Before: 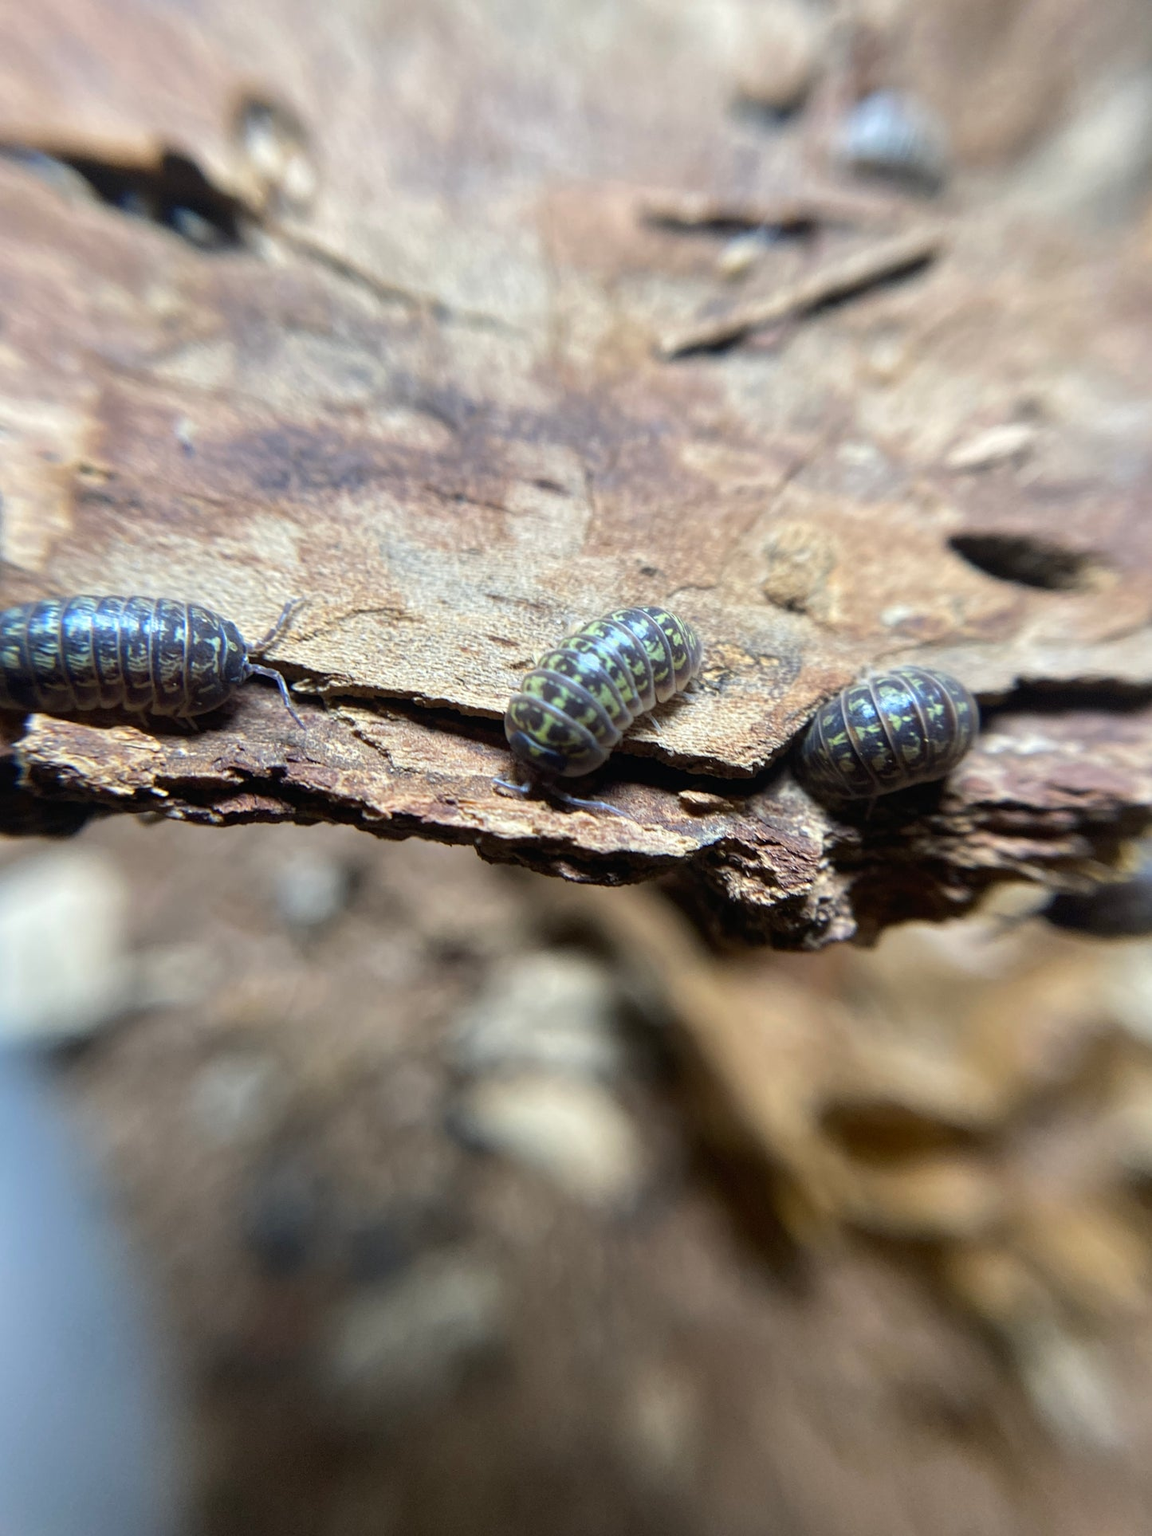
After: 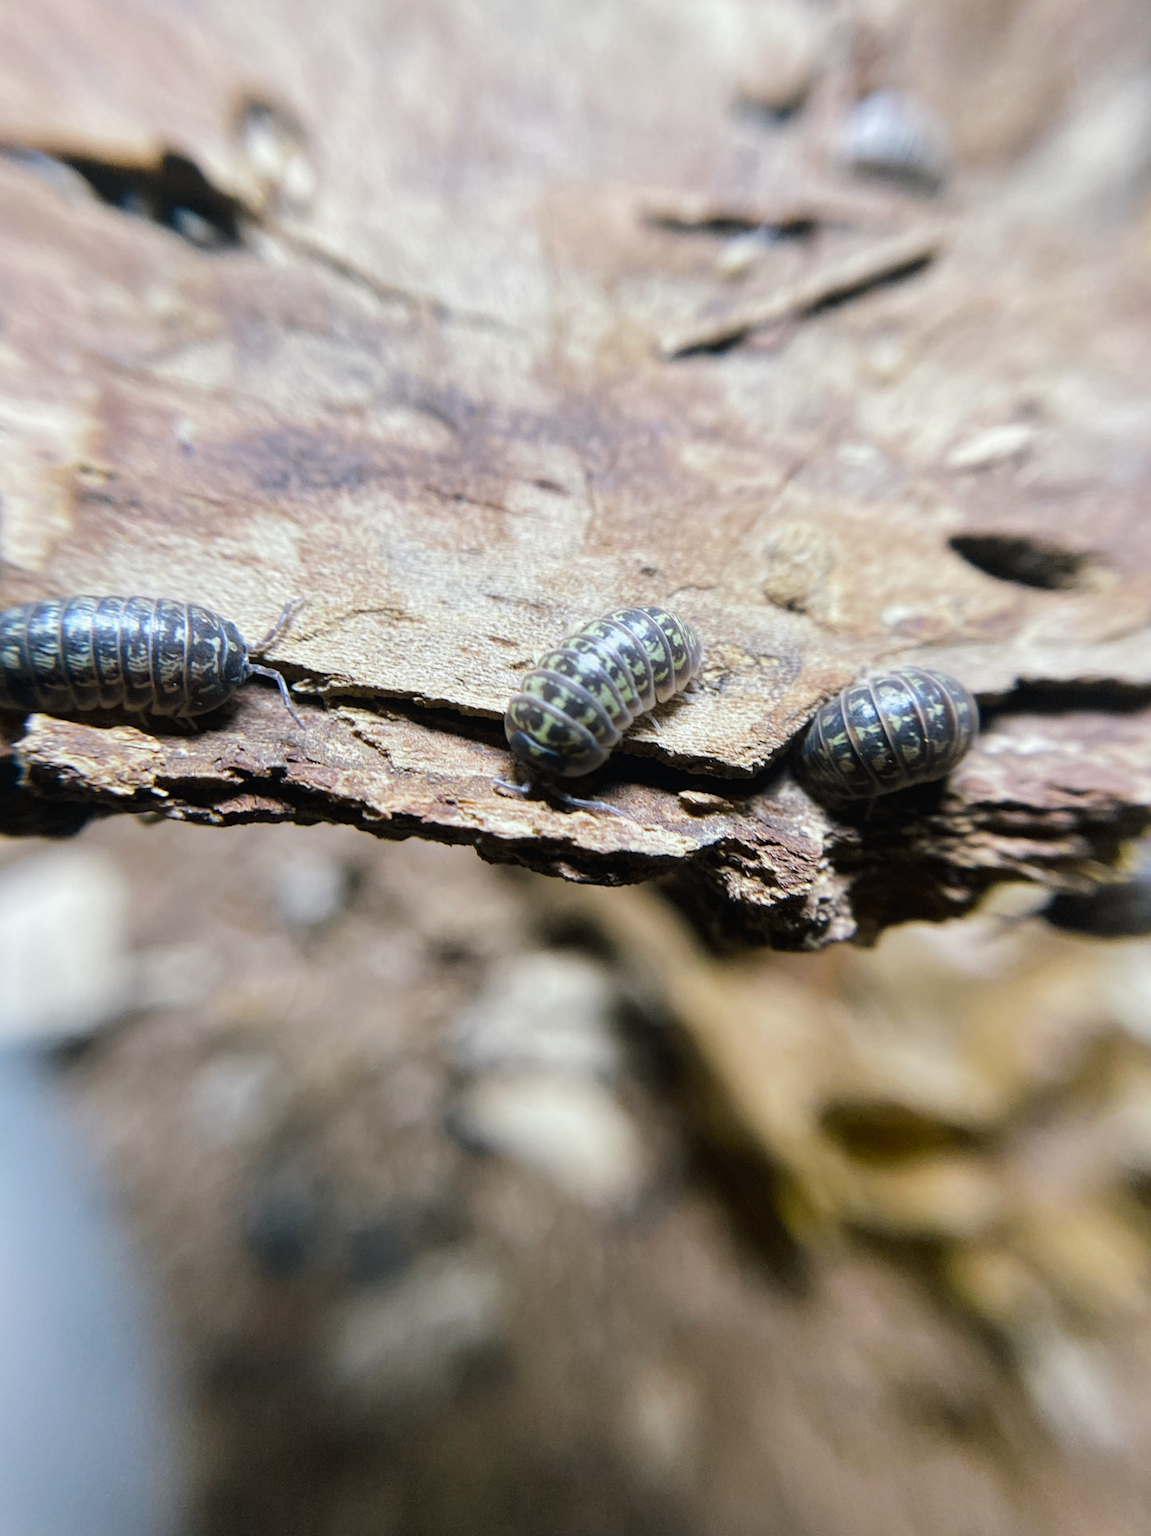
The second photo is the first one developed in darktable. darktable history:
tone curve: curves: ch0 [(0, 0) (0.003, 0.003) (0.011, 0.011) (0.025, 0.025) (0.044, 0.044) (0.069, 0.069) (0.1, 0.099) (0.136, 0.135) (0.177, 0.176) (0.224, 0.223) (0.277, 0.275) (0.335, 0.333) (0.399, 0.396) (0.468, 0.465) (0.543, 0.539) (0.623, 0.62) (0.709, 0.707) (0.801, 0.799) (0.898, 0.897) (1, 1)], preserve colors none
color look up table: target L [96.91, 94.35, 92.03, 94.48, 91.56, 86.12, 66.24, 71.07, 67.72, 61.15, 54.27, 43.56, 30.94, 5.55, 200, 83.23, 79.18, 70.61, 61.28, 60.5, 55.27, 56.2, 50.06, 48.46, 37.11, 34.03, 28.68, 3.756, 0.078, 85.98, 78.85, 76.06, 70.6, 63.71, 76.37, 54.64, 57.64, 65.07, 54.33, 46.51, 39.75, 39.28, 7.048, 2.799, 91.26, 84.7, 66.33, 57.79, 19.3], target a [-7.082, -18.01, -20.31, -6.487, -17.45, -24.89, -44.28, -17.71, -21.32, -6.406, -32.39, -21.64, -32.71, -8.249, 0, 3.709, 20.62, 41.5, 44.18, 5.494, 66.13, 26.49, 64.01, 32.07, 15.02, -3.807, 38.9, 11.83, 0.375, 24.57, 11.43, 12.89, 50.13, 31.2, 35.1, 59.15, 35.34, 17.25, 2.956, 7.804, 36.96, 33.32, 24.97, 6.943, 0.613, -18.04, -14.99, -22.97, -11.16], target b [9.645, 35.66, 21.79, 27.17, -1.565, 6.477, 31.89, 57.49, 5.008, 2.426, 32.97, -0.523, 21.71, 6.832, 0, 66.6, 34.35, 18.28, 69.13, 60.72, 49.99, 24.86, 16.07, 57.18, 9.983, 40.71, 40.31, 4.237, -0.283, -15.38, -2.339, -30.97, -24.54, -6.426, -28.43, -13.32, -27.21, -48.82, -47.25, -24.83, 3.951, -72.02, -47.44, -5.744, -9.978, -7.613, -33.53, -16.58, -14.76], num patches 49
